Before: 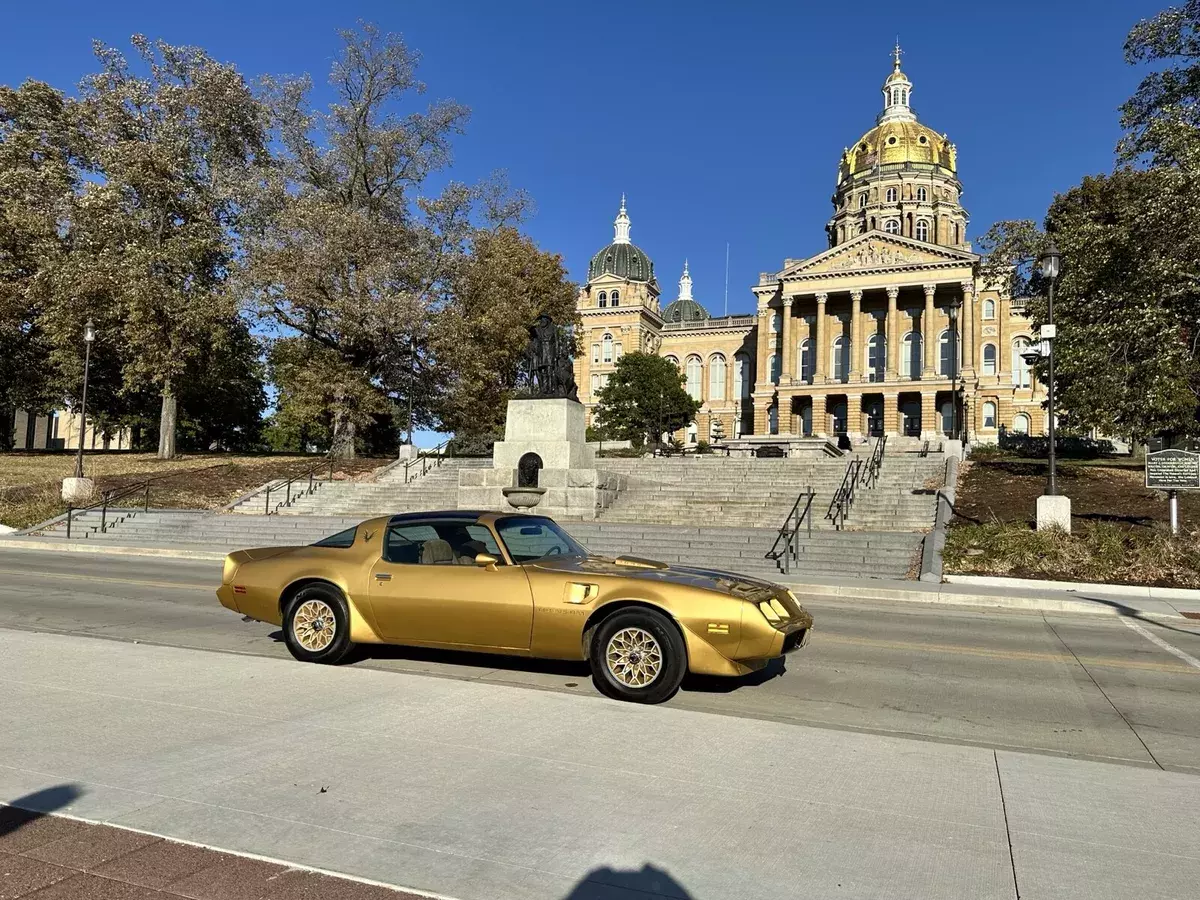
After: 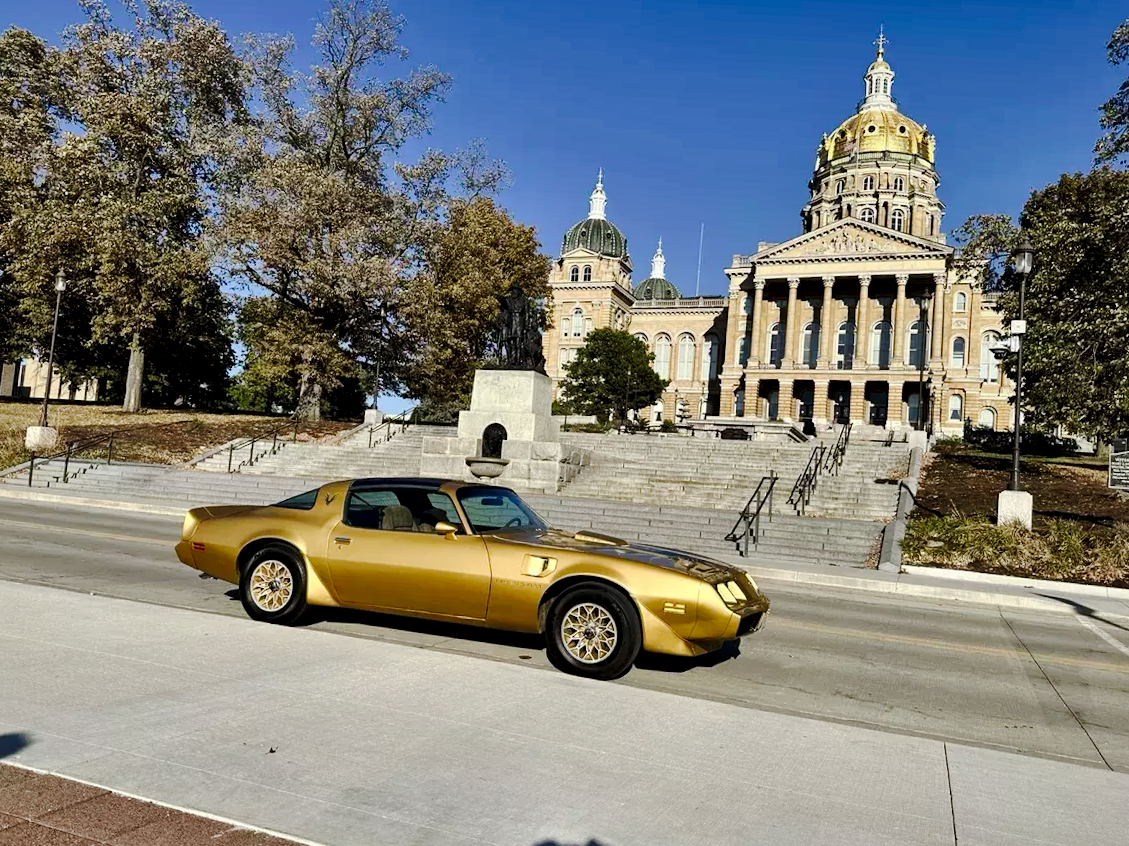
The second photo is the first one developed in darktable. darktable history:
crop and rotate: angle -2.74°
tone curve: curves: ch0 [(0, 0) (0.058, 0.022) (0.265, 0.208) (0.41, 0.417) (0.485, 0.524) (0.638, 0.673) (0.845, 0.828) (0.994, 0.964)]; ch1 [(0, 0) (0.136, 0.146) (0.317, 0.34) (0.382, 0.408) (0.469, 0.482) (0.498, 0.497) (0.557, 0.573) (0.644, 0.643) (0.725, 0.765) (1, 1)]; ch2 [(0, 0) (0.352, 0.403) (0.45, 0.469) (0.502, 0.504) (0.54, 0.524) (0.592, 0.566) (0.638, 0.599) (1, 1)], preserve colors none
exposure: compensate highlight preservation false
local contrast: mode bilateral grid, contrast 21, coarseness 51, detail 147%, midtone range 0.2
